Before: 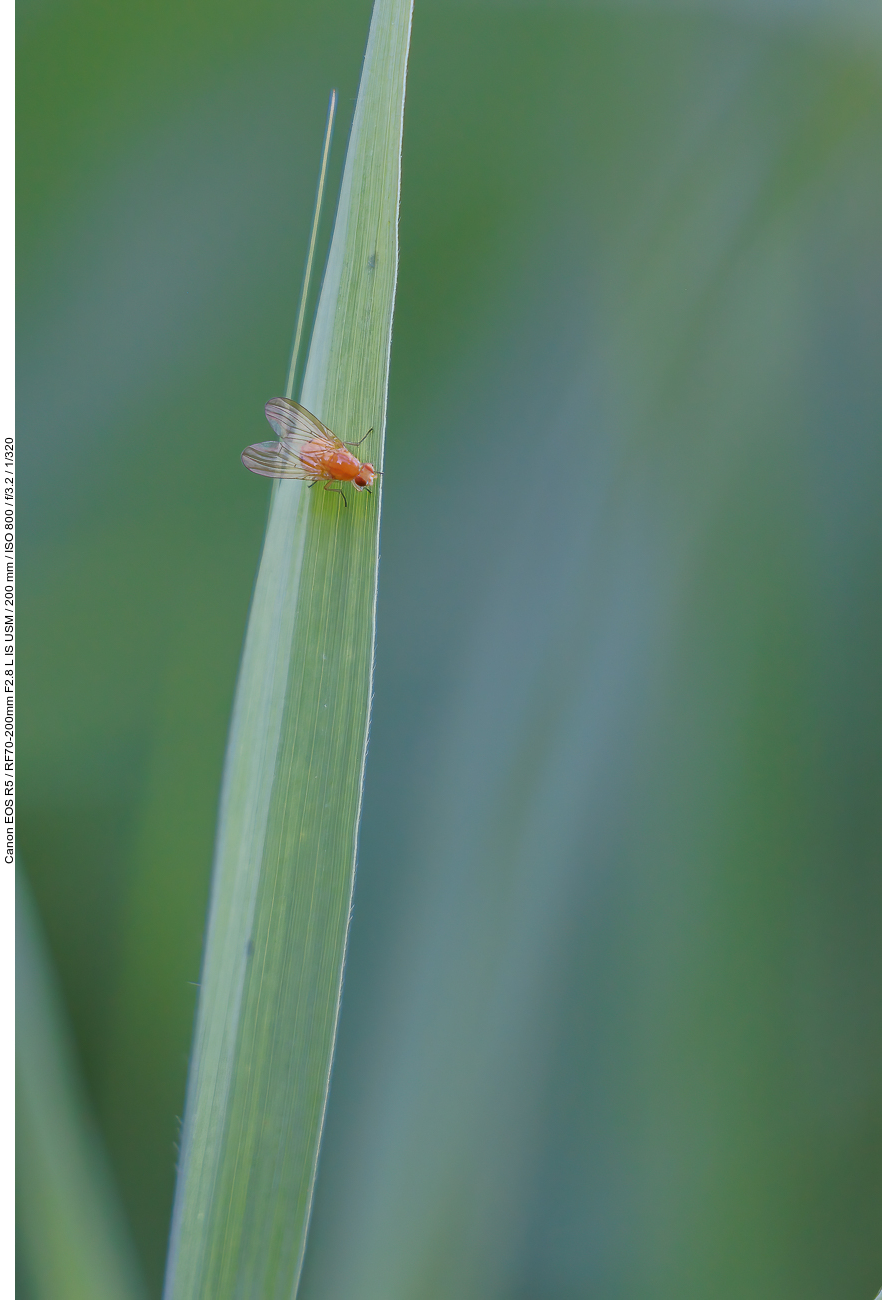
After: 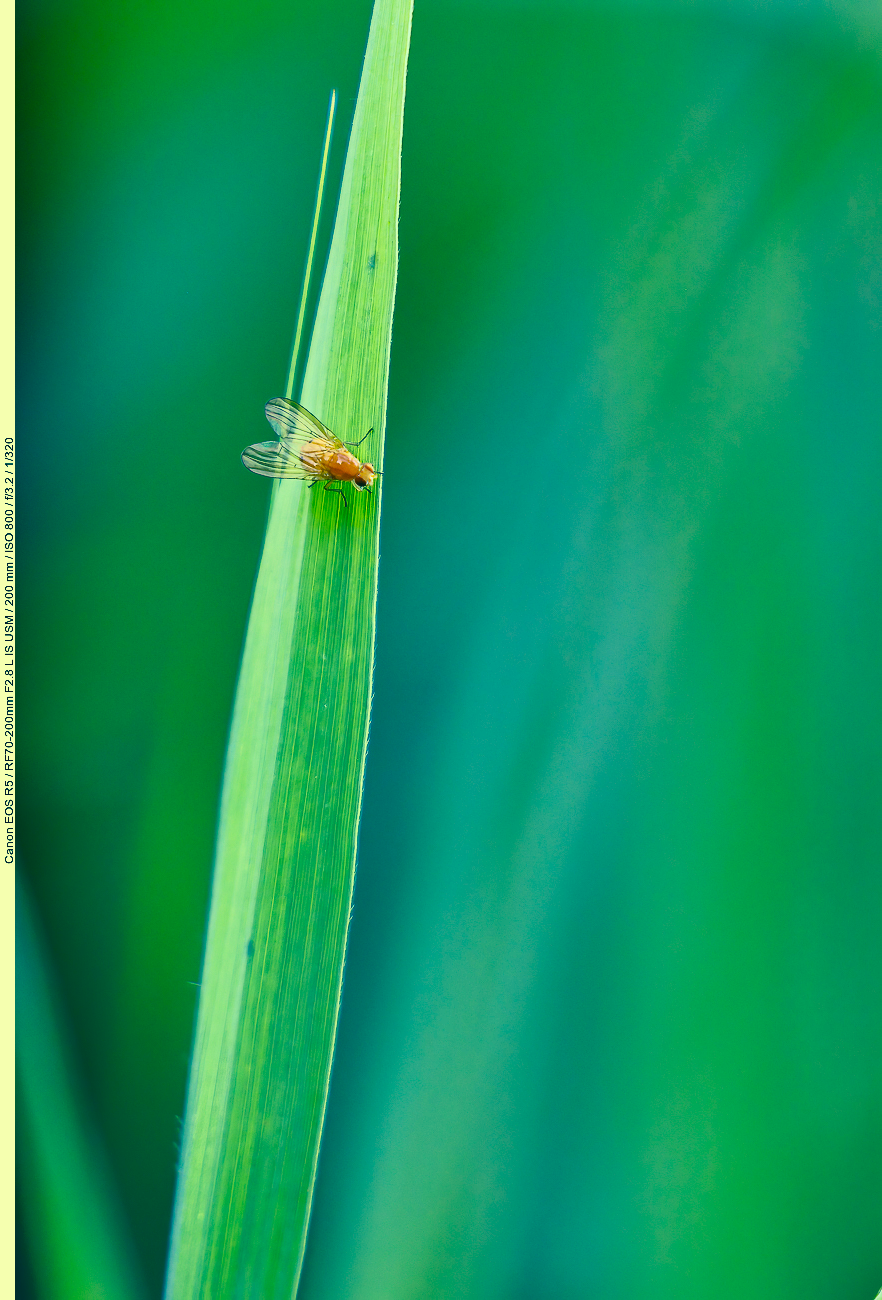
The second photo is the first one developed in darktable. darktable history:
color correction: highlights a* -16.01, highlights b* 39.92, shadows a* -39.88, shadows b* -26.19
exposure: exposure -0.044 EV, compensate highlight preservation false
shadows and highlights: shadows 20.97, highlights -81.11, soften with gaussian
base curve: curves: ch0 [(0, 0.003) (0.001, 0.002) (0.006, 0.004) (0.02, 0.022) (0.048, 0.086) (0.094, 0.234) (0.162, 0.431) (0.258, 0.629) (0.385, 0.8) (0.548, 0.918) (0.751, 0.988) (1, 1)]
